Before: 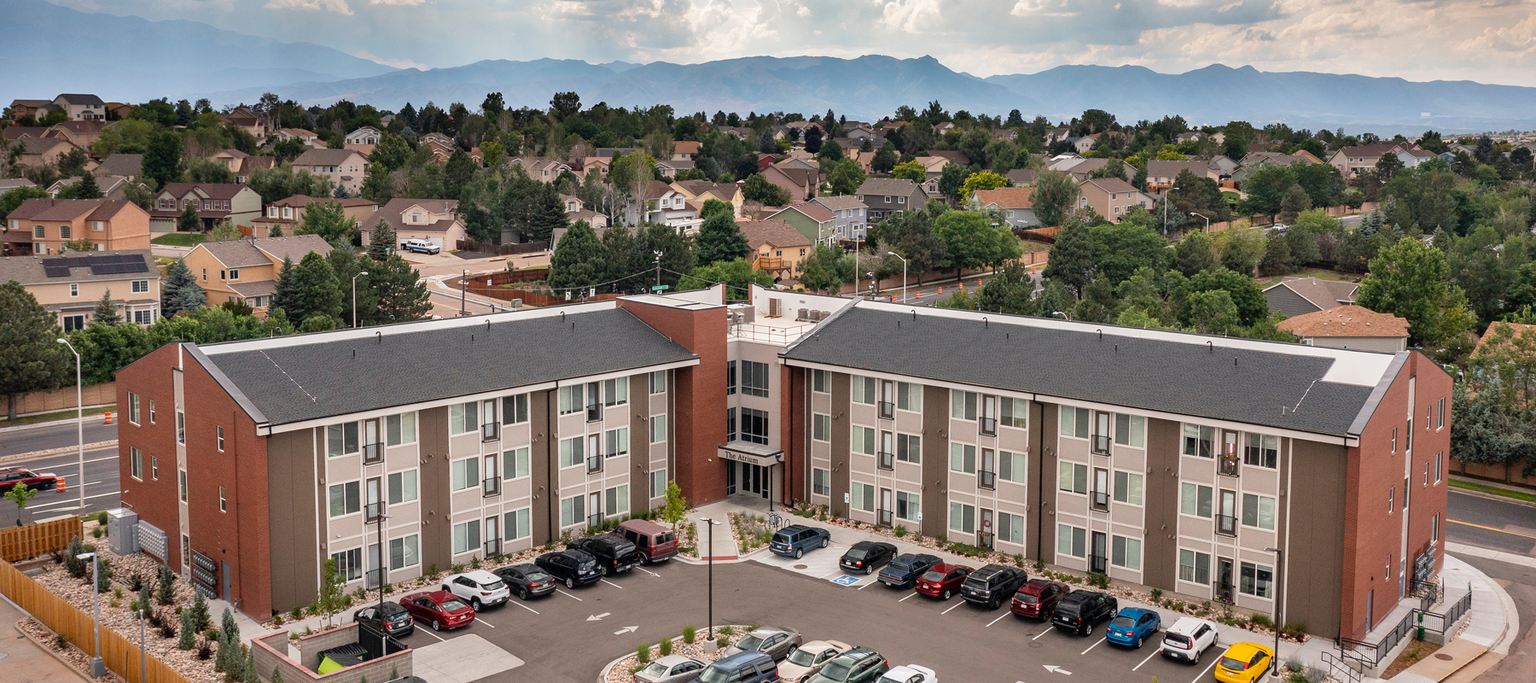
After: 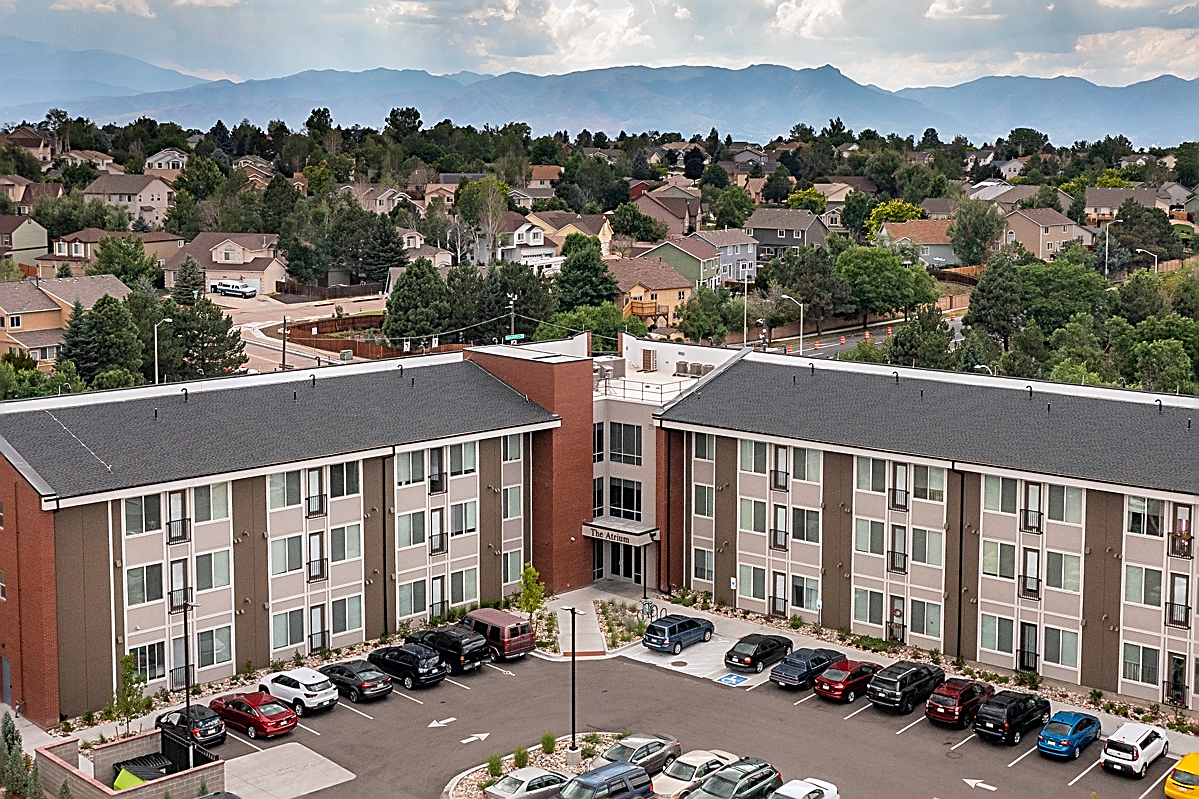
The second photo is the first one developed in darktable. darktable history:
levels: levels [0, 0.492, 0.984]
sharpen: amount 1
crop and rotate: left 14.436%, right 18.898%
white balance: red 0.988, blue 1.017
